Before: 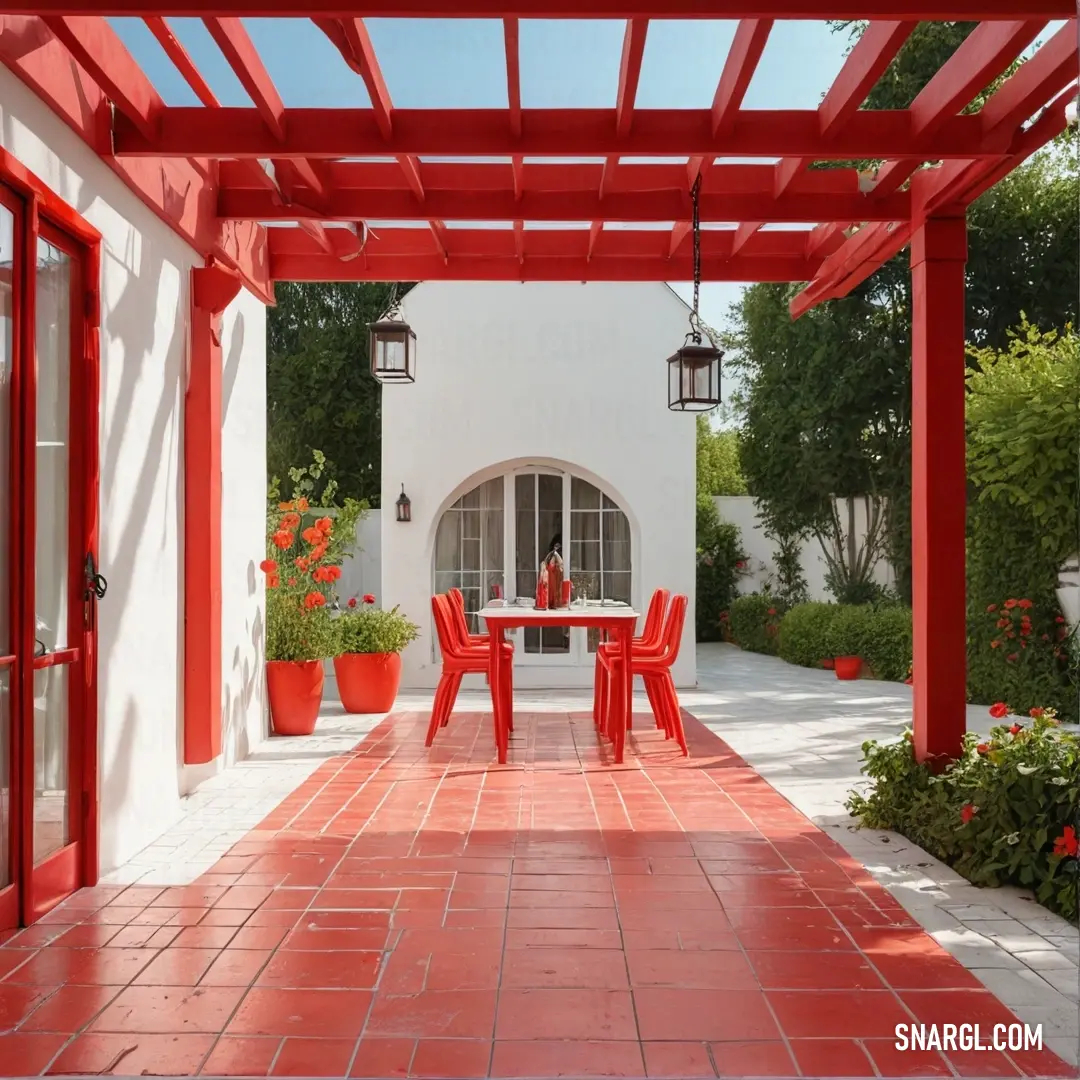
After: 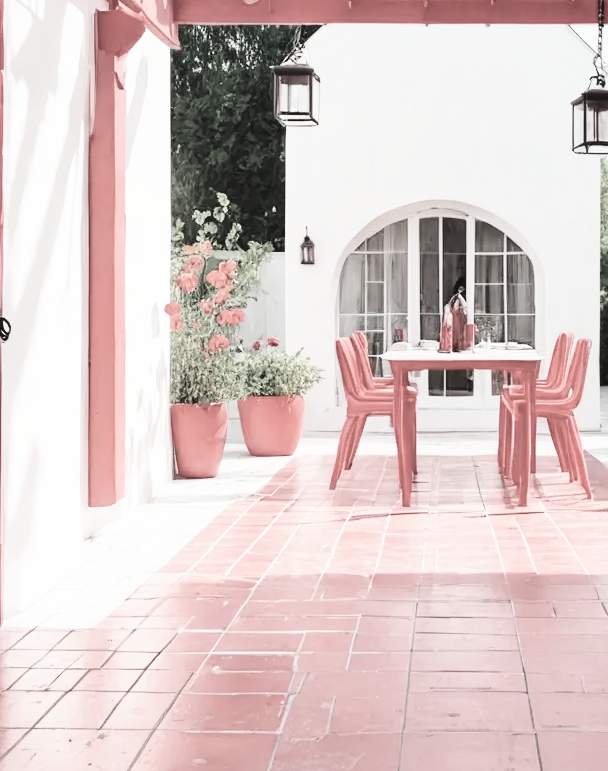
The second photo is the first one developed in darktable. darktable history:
base curve: curves: ch0 [(0, 0) (0.028, 0.03) (0.121, 0.232) (0.46, 0.748) (0.859, 0.968) (1, 1)], preserve colors none
crop: left 8.966%, top 23.852%, right 34.699%, bottom 4.703%
contrast brightness saturation: contrast 0.2, brightness 0.16, saturation 0.22
color contrast: green-magenta contrast 0.3, blue-yellow contrast 0.15
